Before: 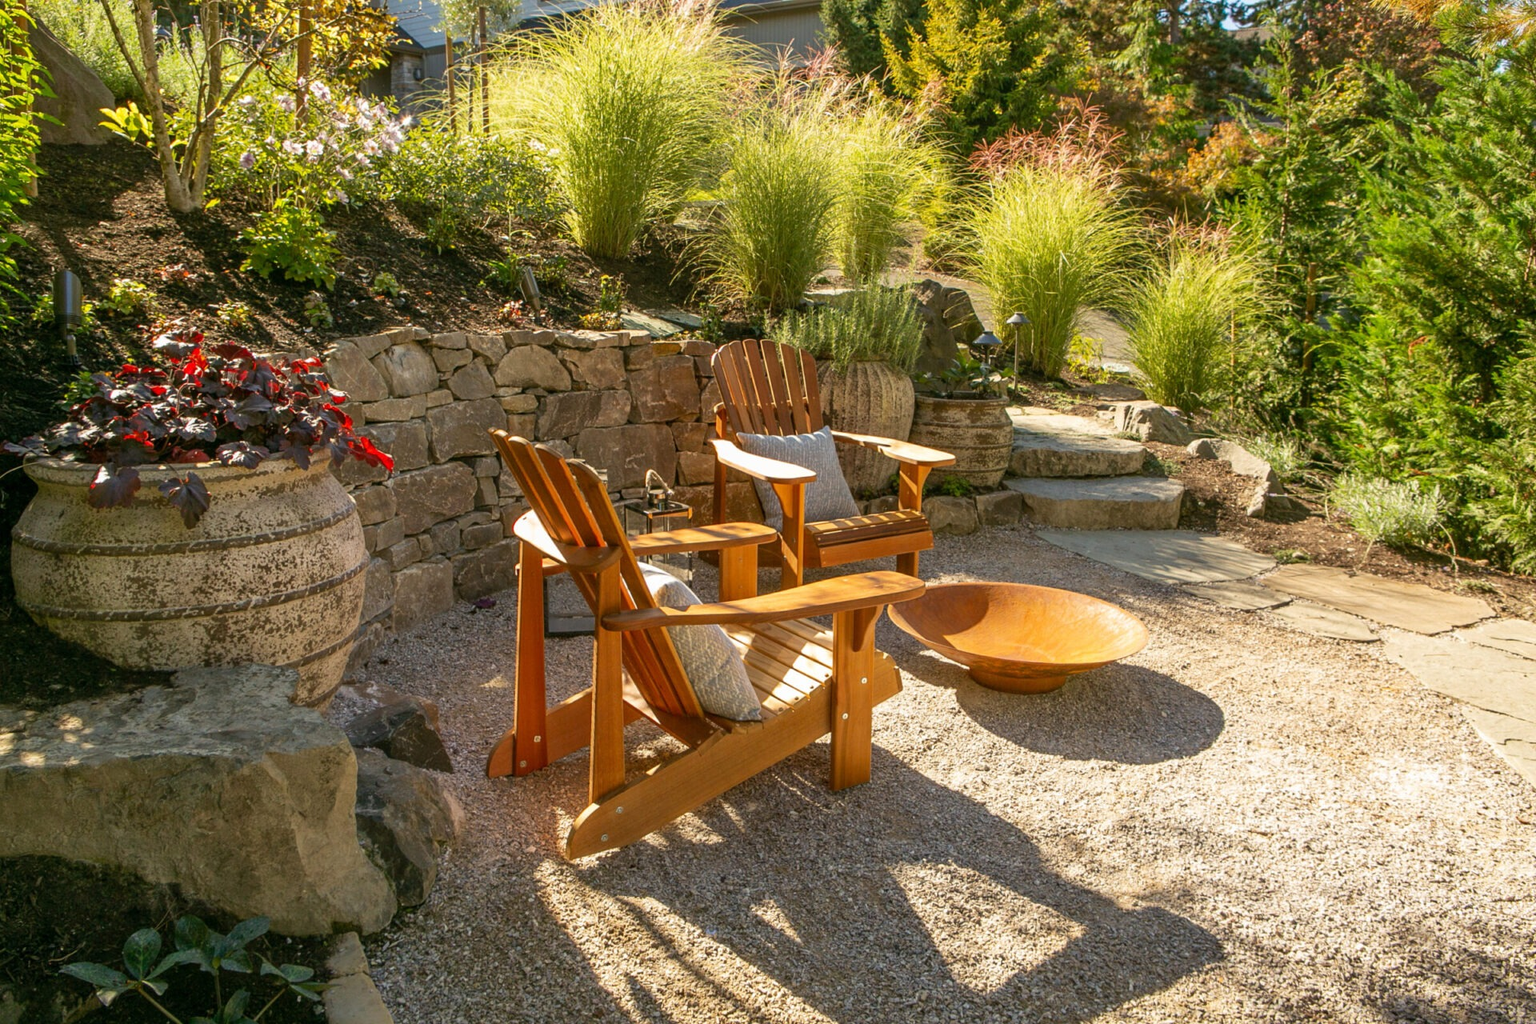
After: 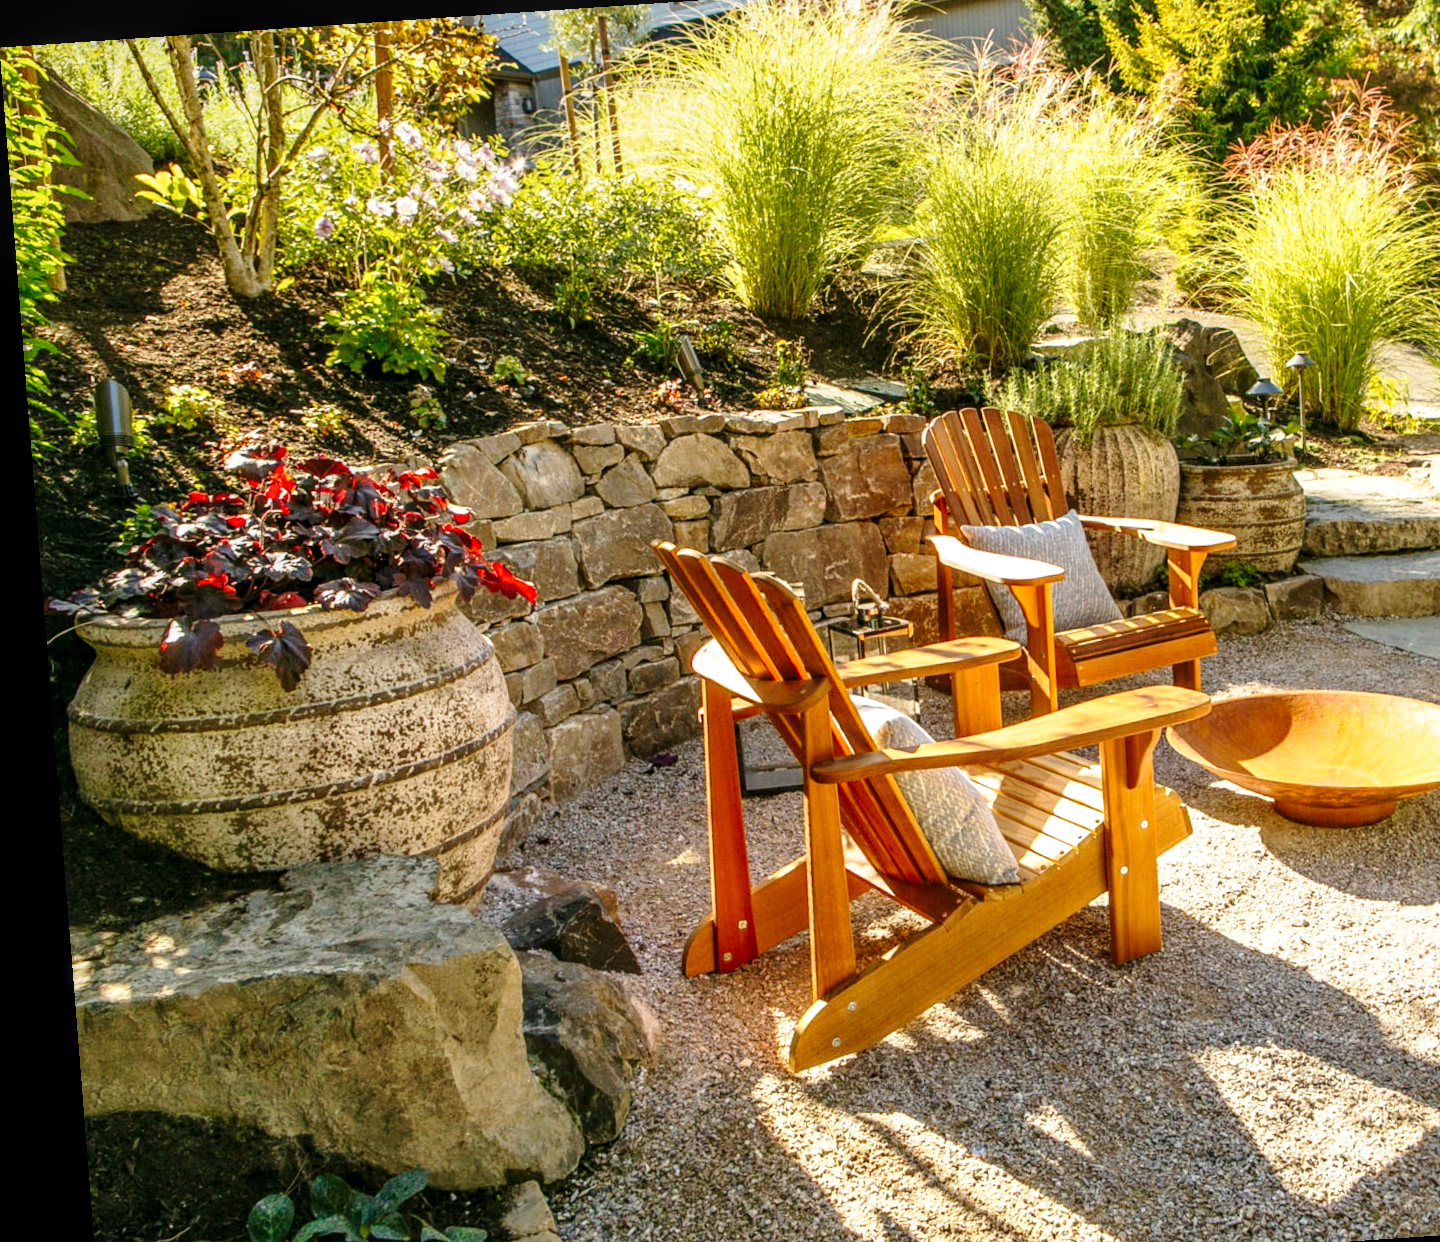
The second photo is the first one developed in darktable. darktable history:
crop: top 5.803%, right 27.864%, bottom 5.804%
local contrast: on, module defaults
base curve: curves: ch0 [(0, 0) (0.028, 0.03) (0.121, 0.232) (0.46, 0.748) (0.859, 0.968) (1, 1)], preserve colors none
rotate and perspective: rotation -4.2°, shear 0.006, automatic cropping off
